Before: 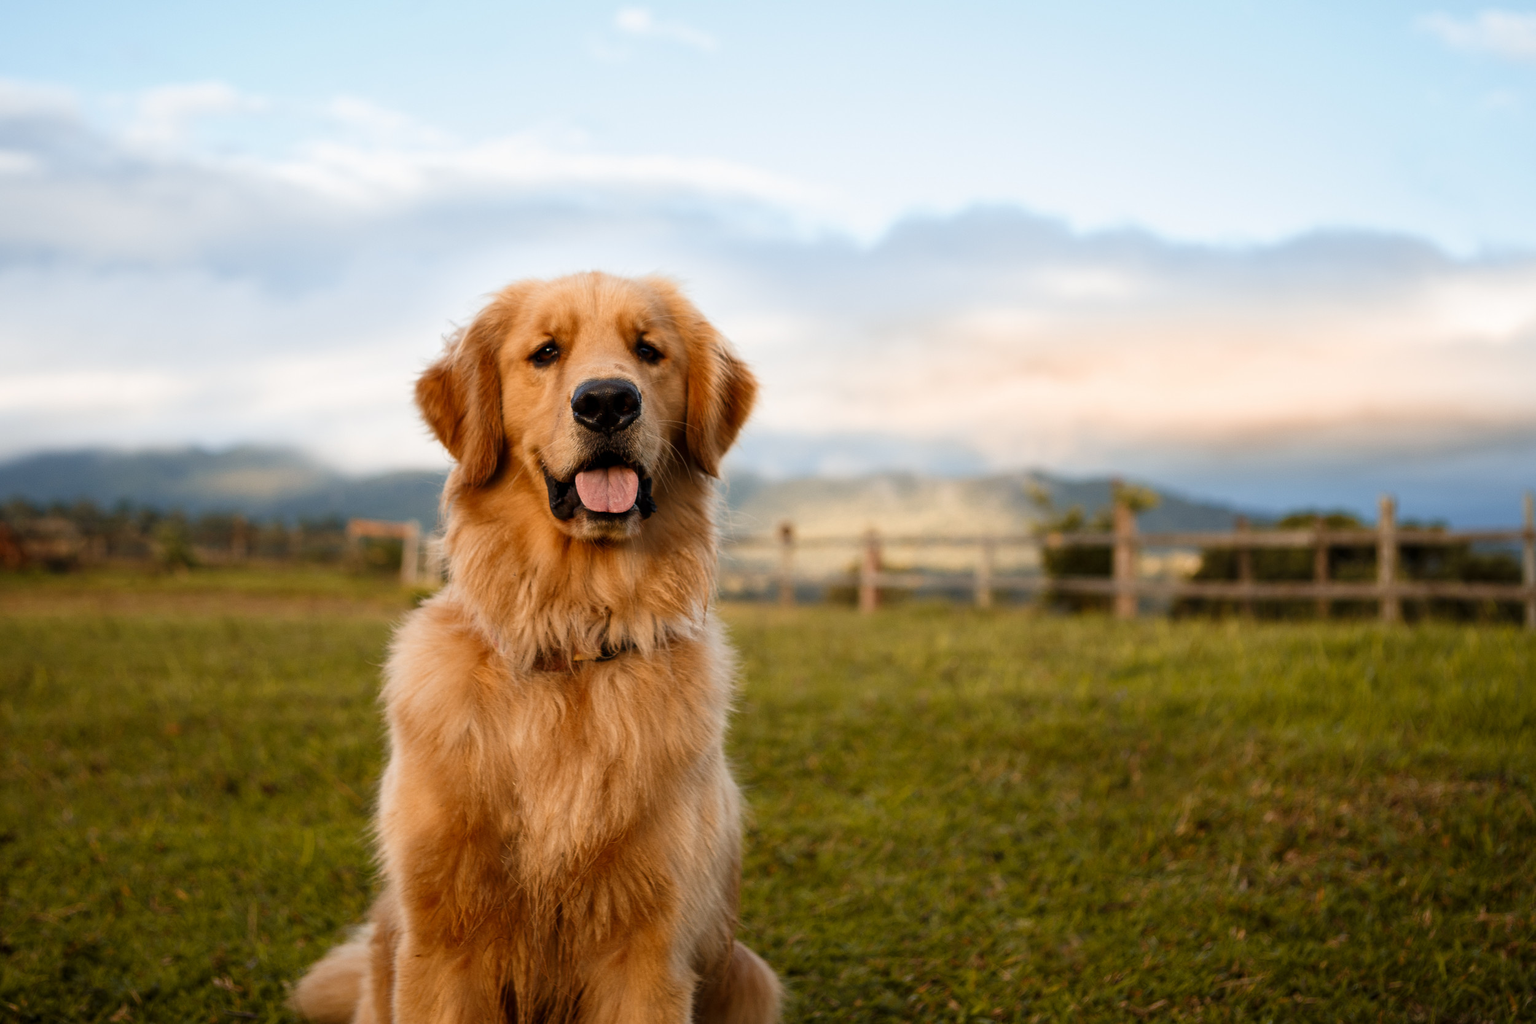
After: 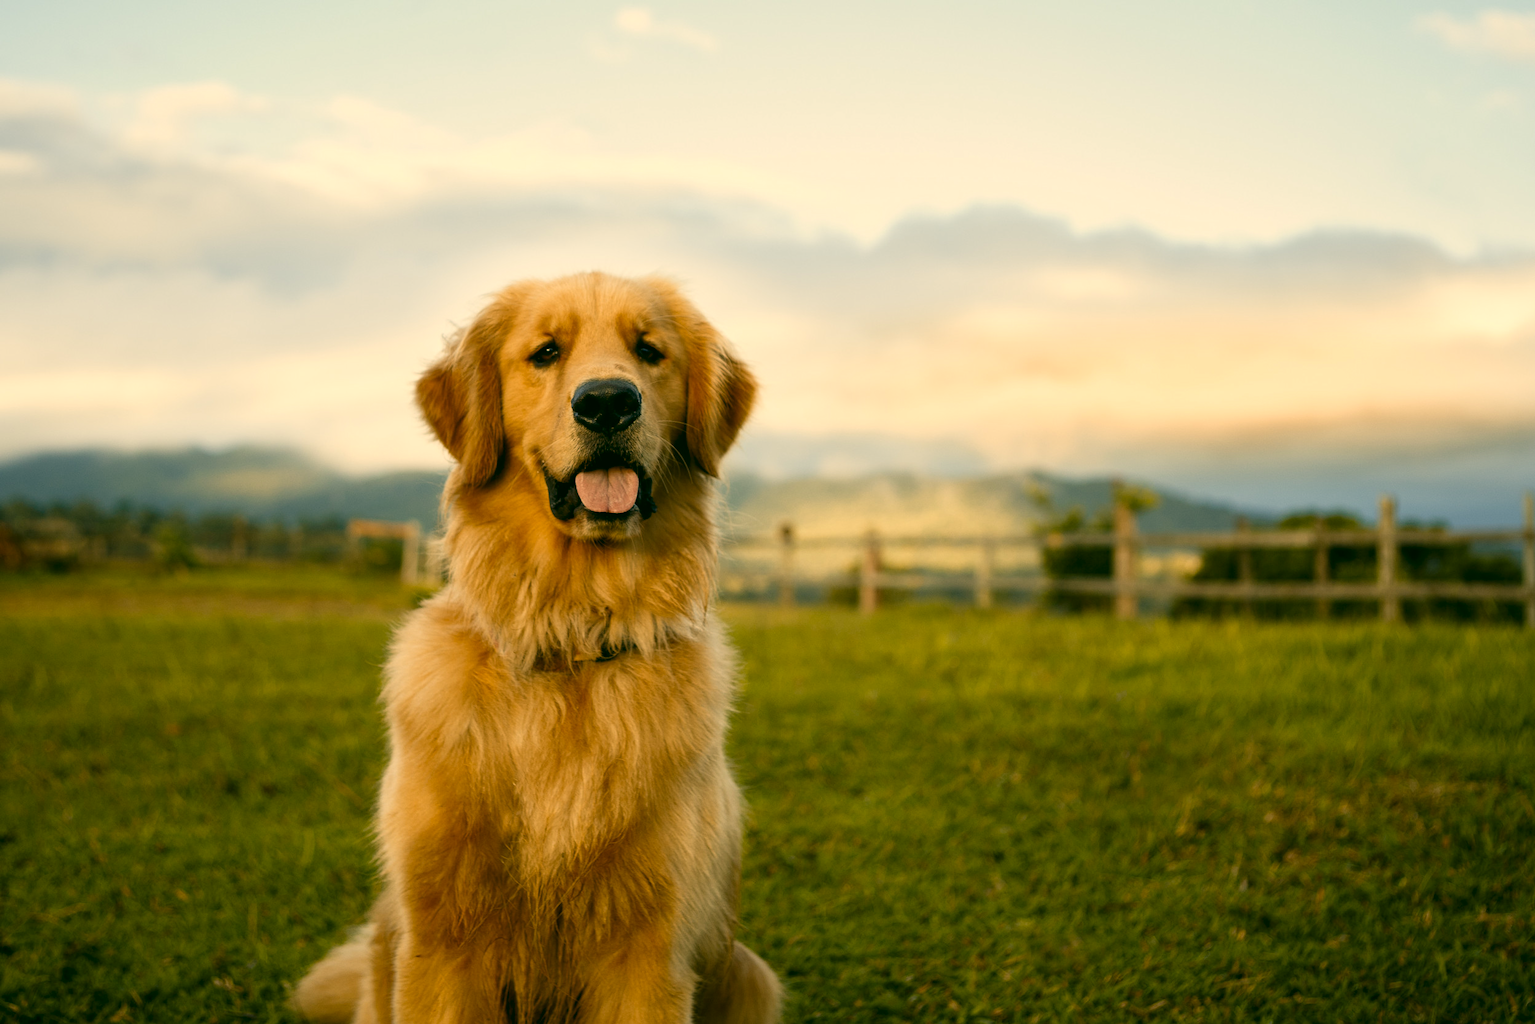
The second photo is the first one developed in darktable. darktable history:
color correction: highlights a* 5.3, highlights b* 24.26, shadows a* -15.58, shadows b* 4.02
tone equalizer: -7 EV 0.13 EV, smoothing diameter 25%, edges refinement/feathering 10, preserve details guided filter
